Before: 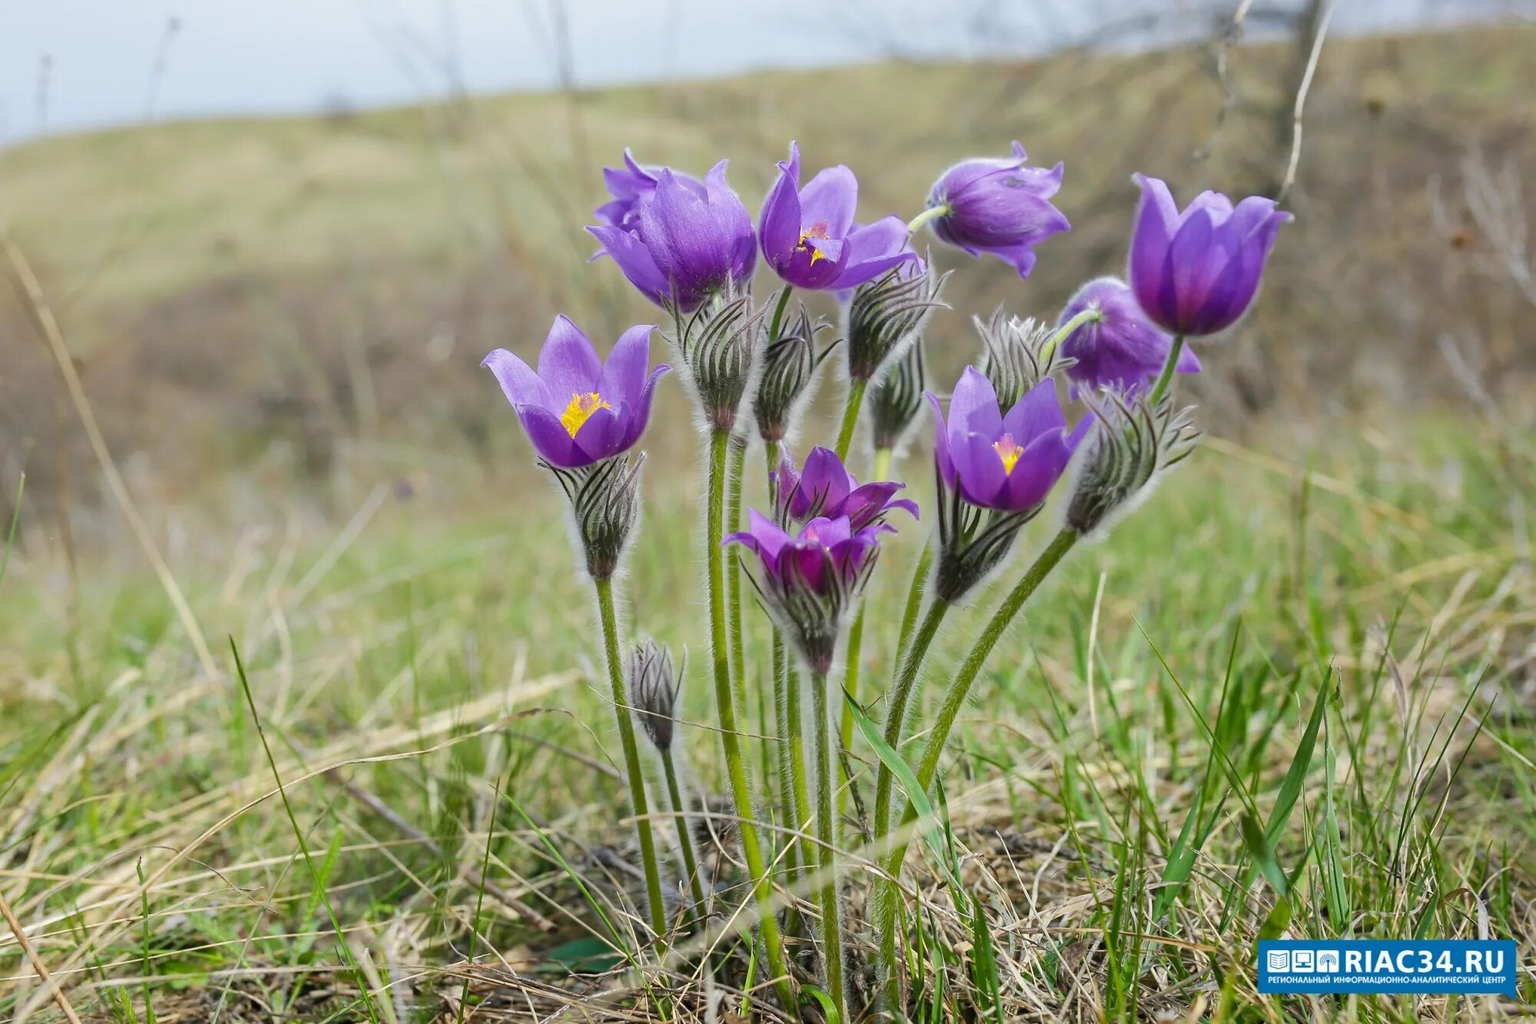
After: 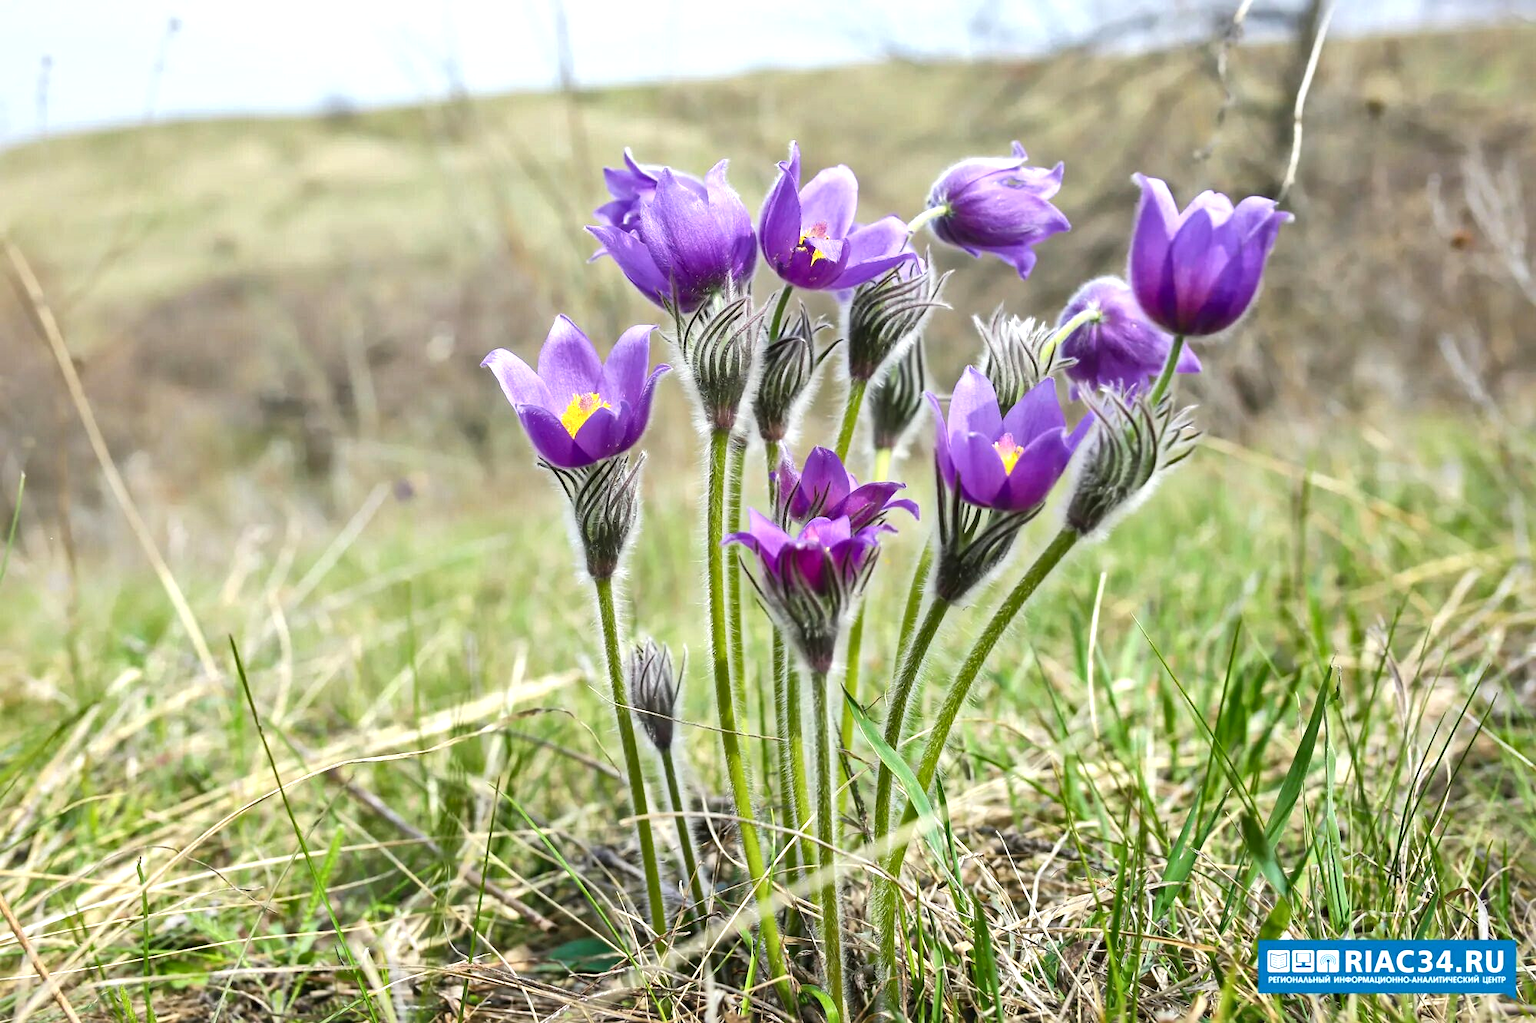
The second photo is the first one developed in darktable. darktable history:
exposure: black level correction -0.002, exposure 0.539 EV, compensate highlight preservation false
local contrast: mode bilateral grid, contrast 26, coarseness 60, detail 151%, midtone range 0.2
